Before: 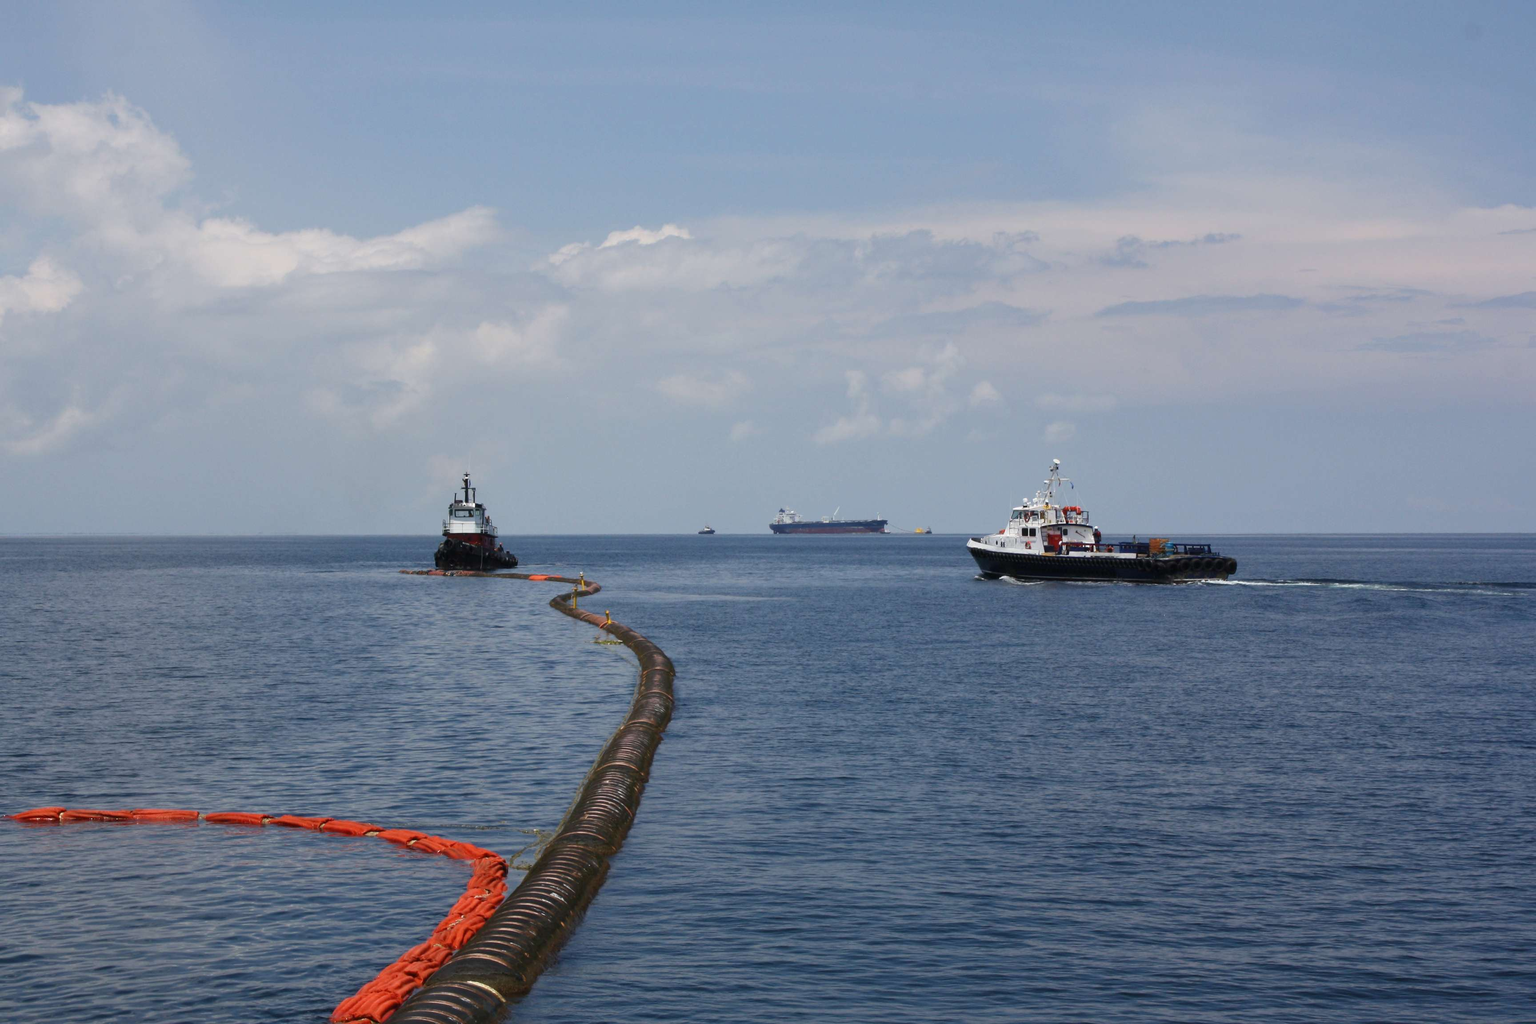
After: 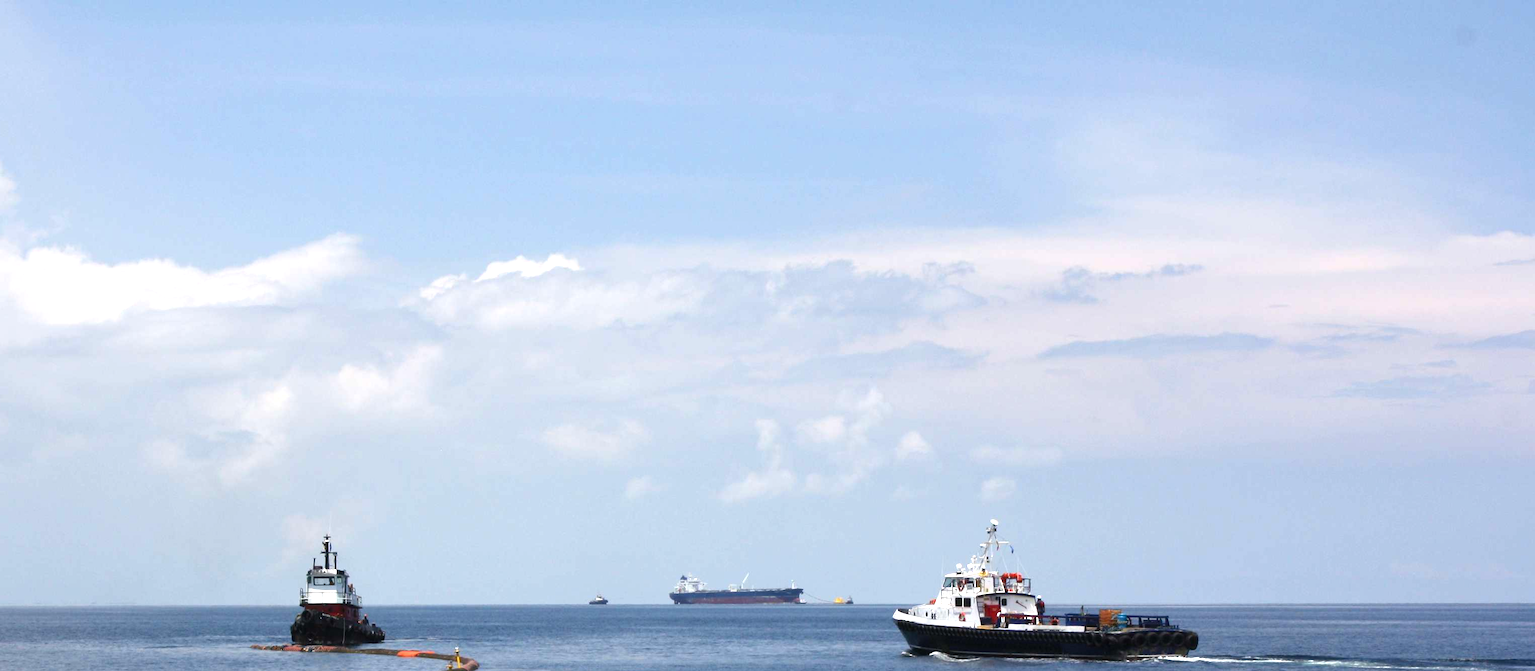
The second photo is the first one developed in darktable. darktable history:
crop and rotate: left 11.576%, bottom 42.01%
levels: white 90.66%, levels [0, 0.394, 0.787]
